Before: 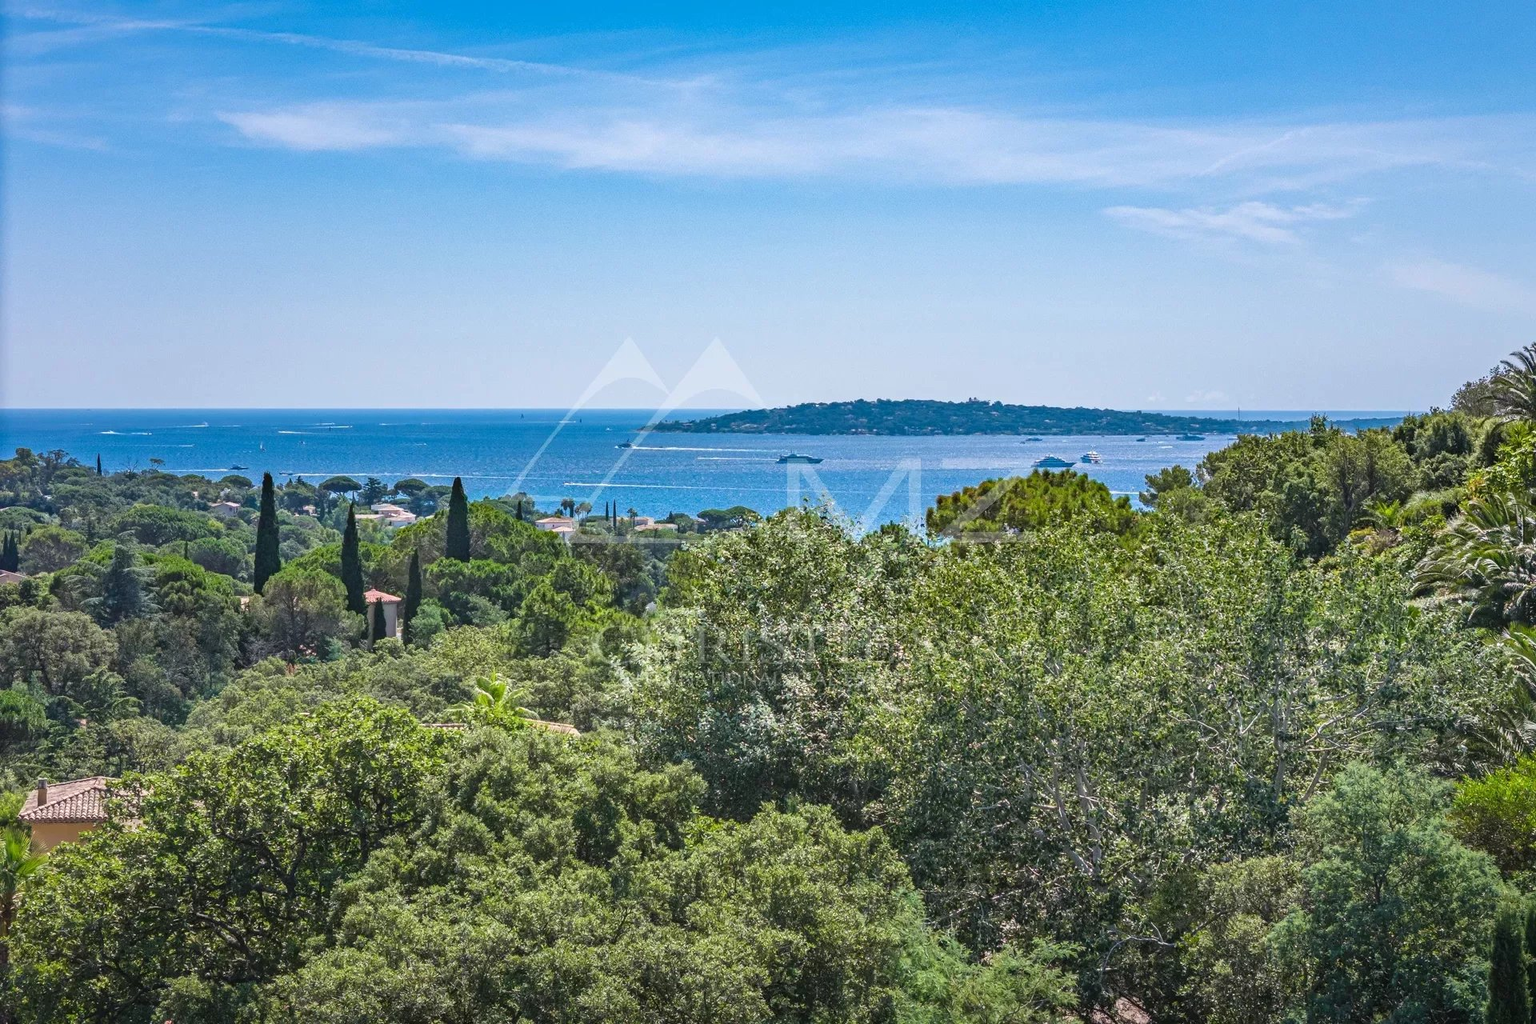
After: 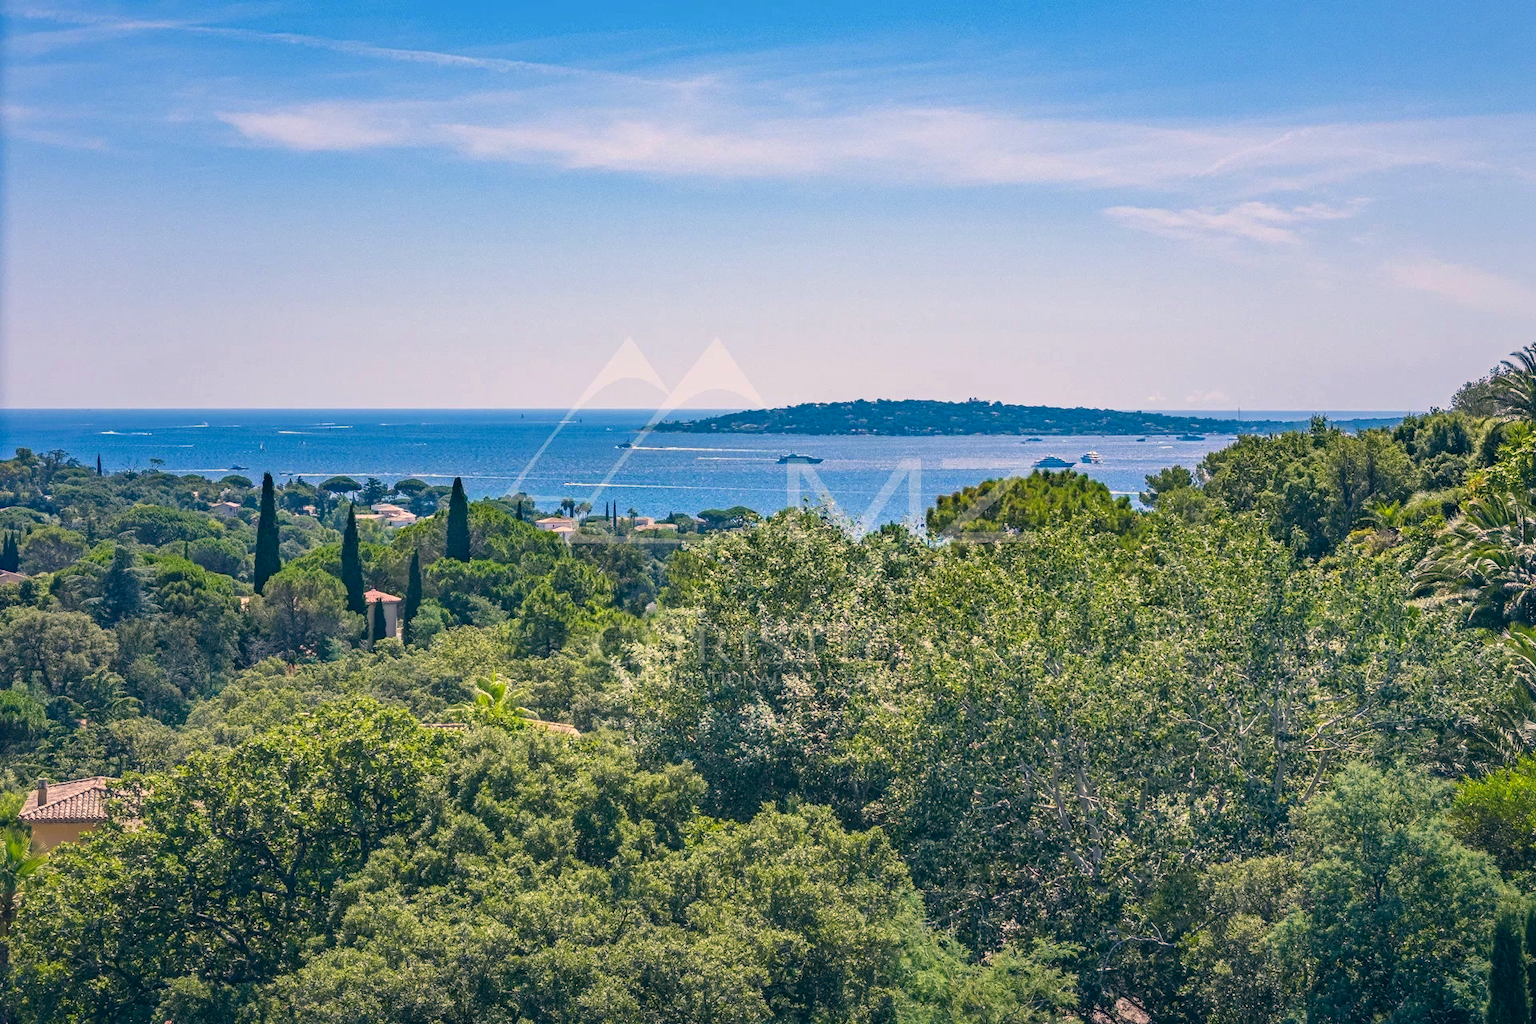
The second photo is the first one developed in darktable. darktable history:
white balance: emerald 1
color correction: highlights a* 10.32, highlights b* 14.66, shadows a* -9.59, shadows b* -15.02
